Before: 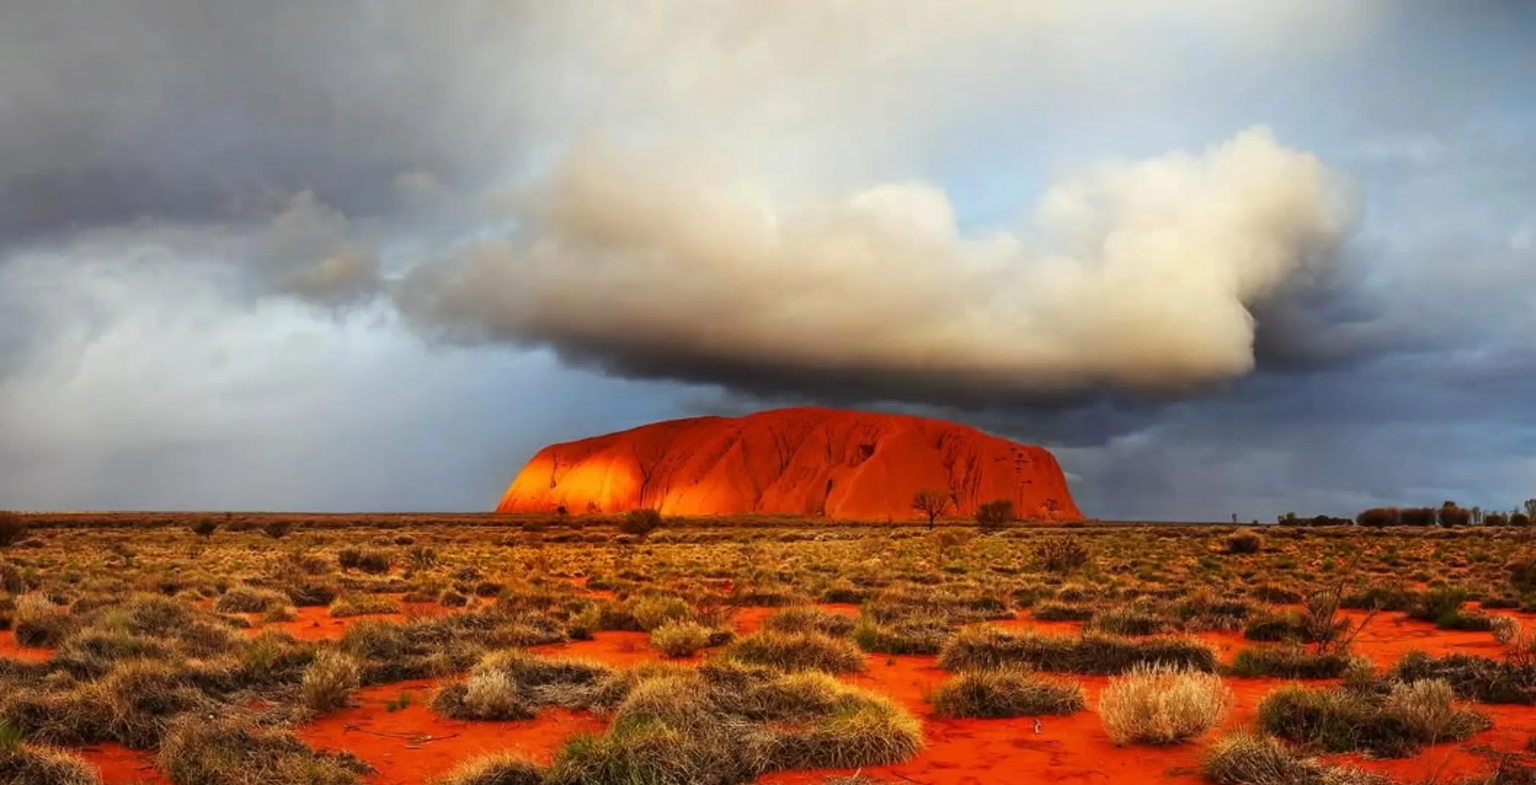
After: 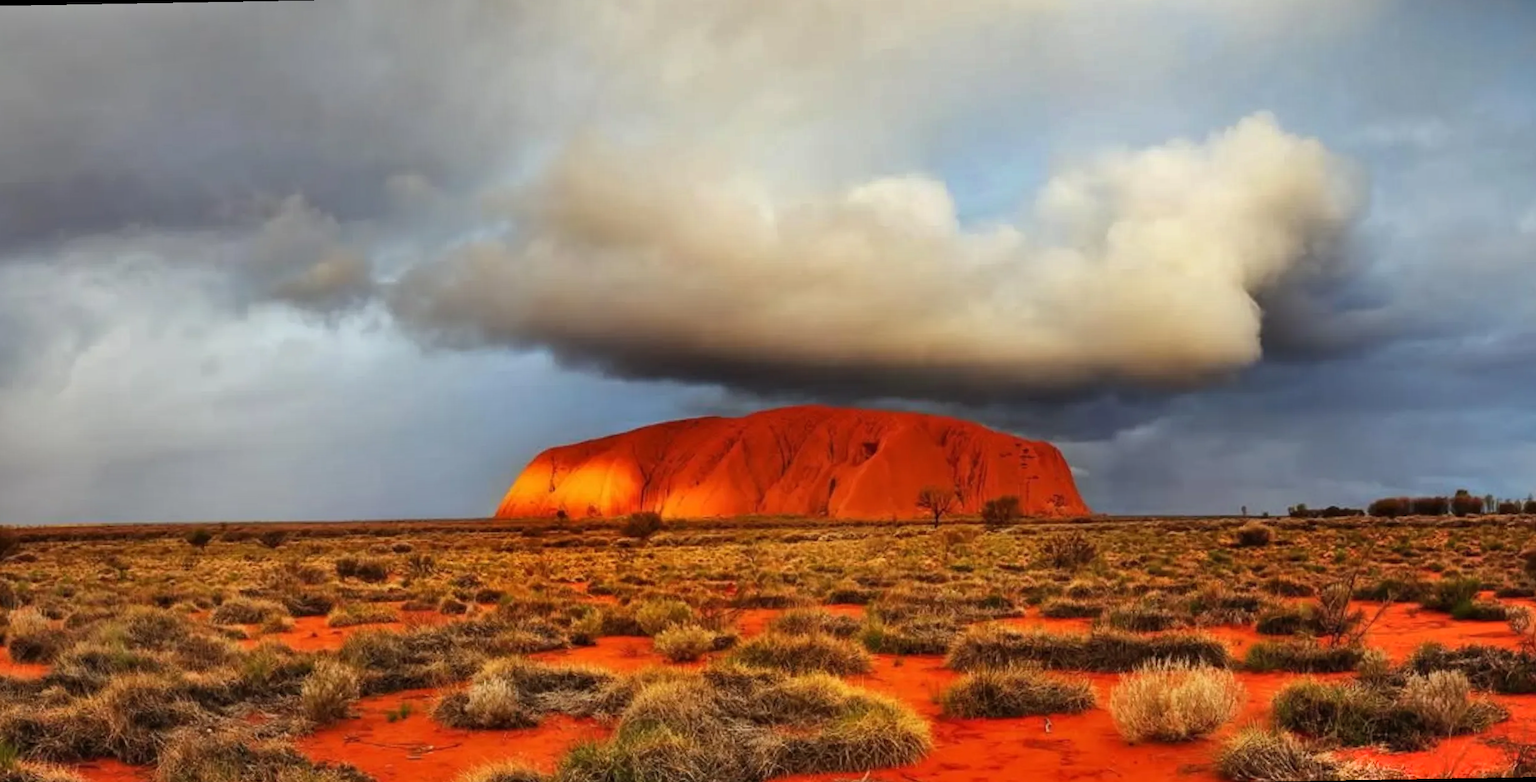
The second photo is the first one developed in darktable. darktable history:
rotate and perspective: rotation -1°, crop left 0.011, crop right 0.989, crop top 0.025, crop bottom 0.975
shadows and highlights: shadows color adjustment 97.66%, soften with gaussian
